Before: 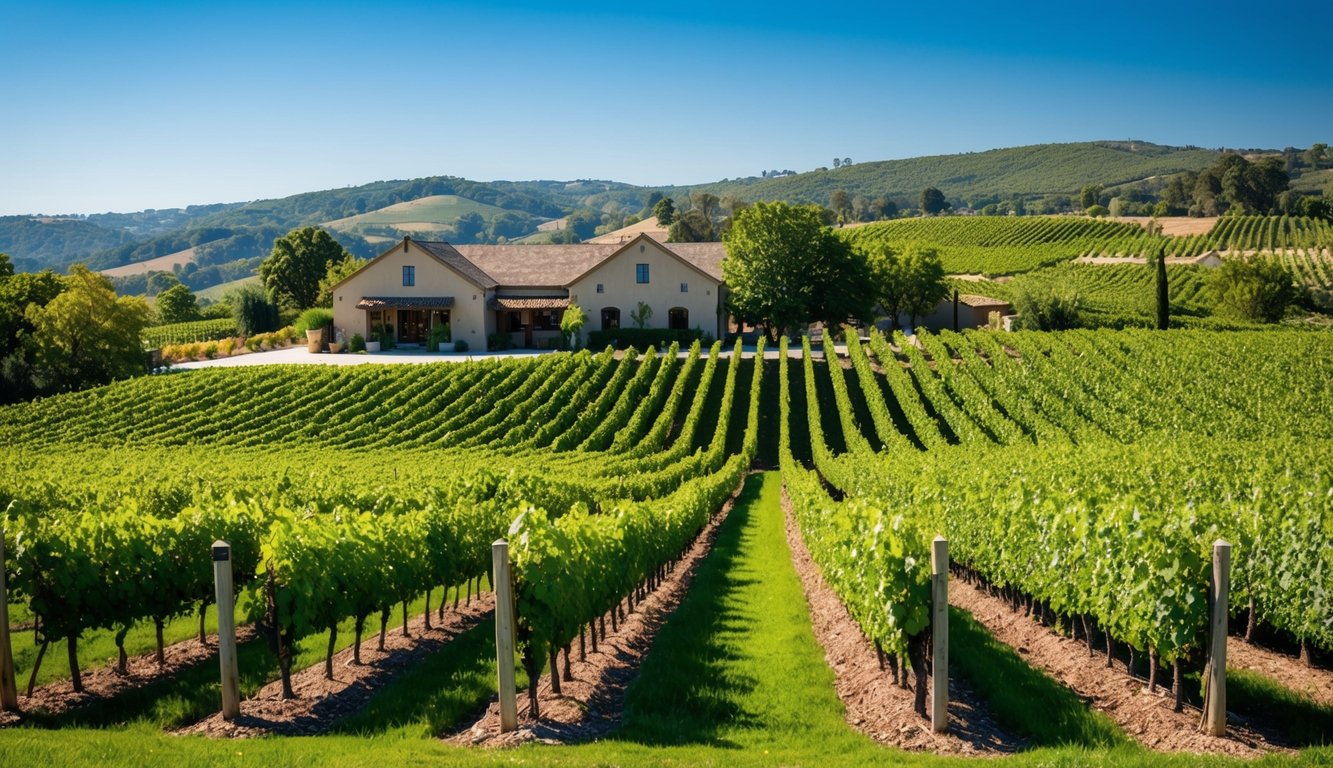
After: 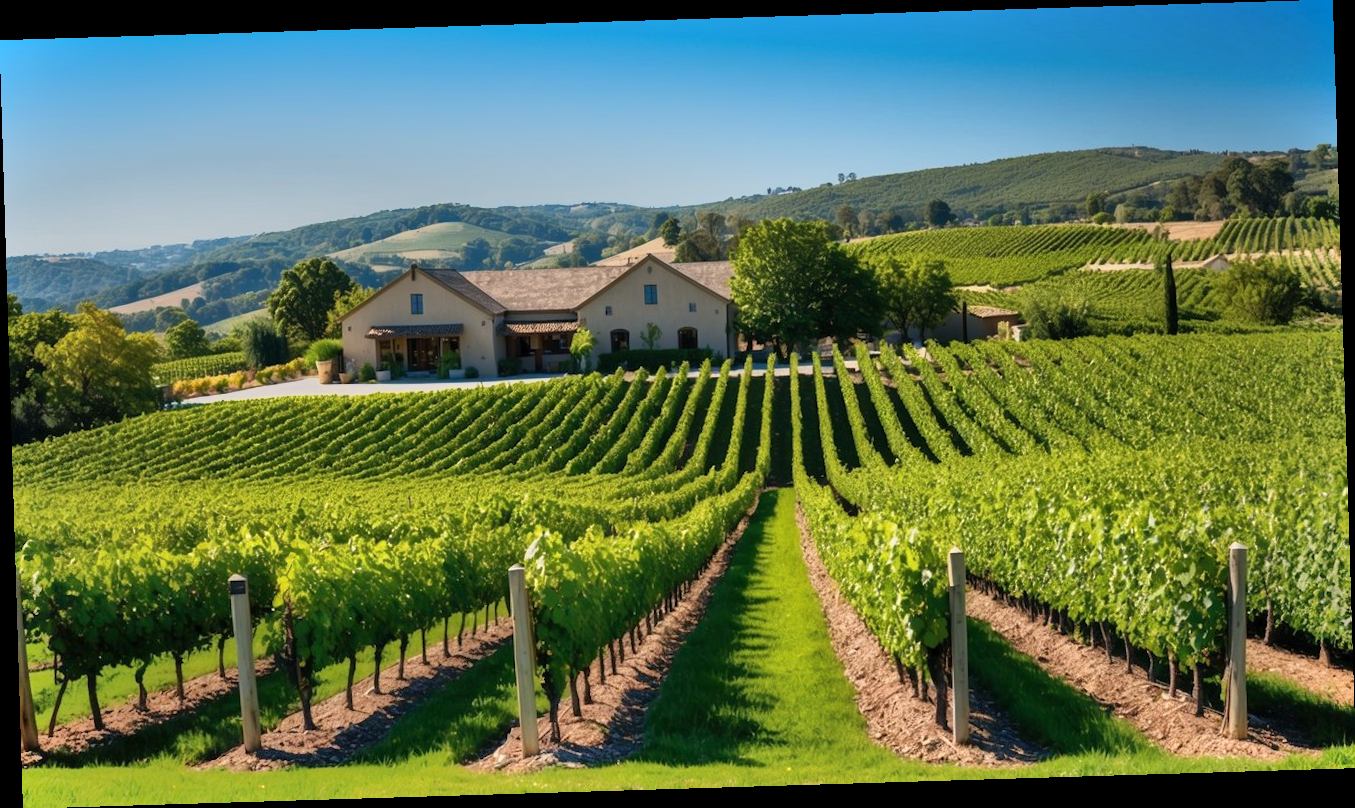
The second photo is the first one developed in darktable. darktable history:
rotate and perspective: rotation -1.75°, automatic cropping off
shadows and highlights: low approximation 0.01, soften with gaussian
tone equalizer: -7 EV -0.63 EV, -6 EV 1 EV, -5 EV -0.45 EV, -4 EV 0.43 EV, -3 EV 0.41 EV, -2 EV 0.15 EV, -1 EV -0.15 EV, +0 EV -0.39 EV, smoothing diameter 25%, edges refinement/feathering 10, preserve details guided filter
